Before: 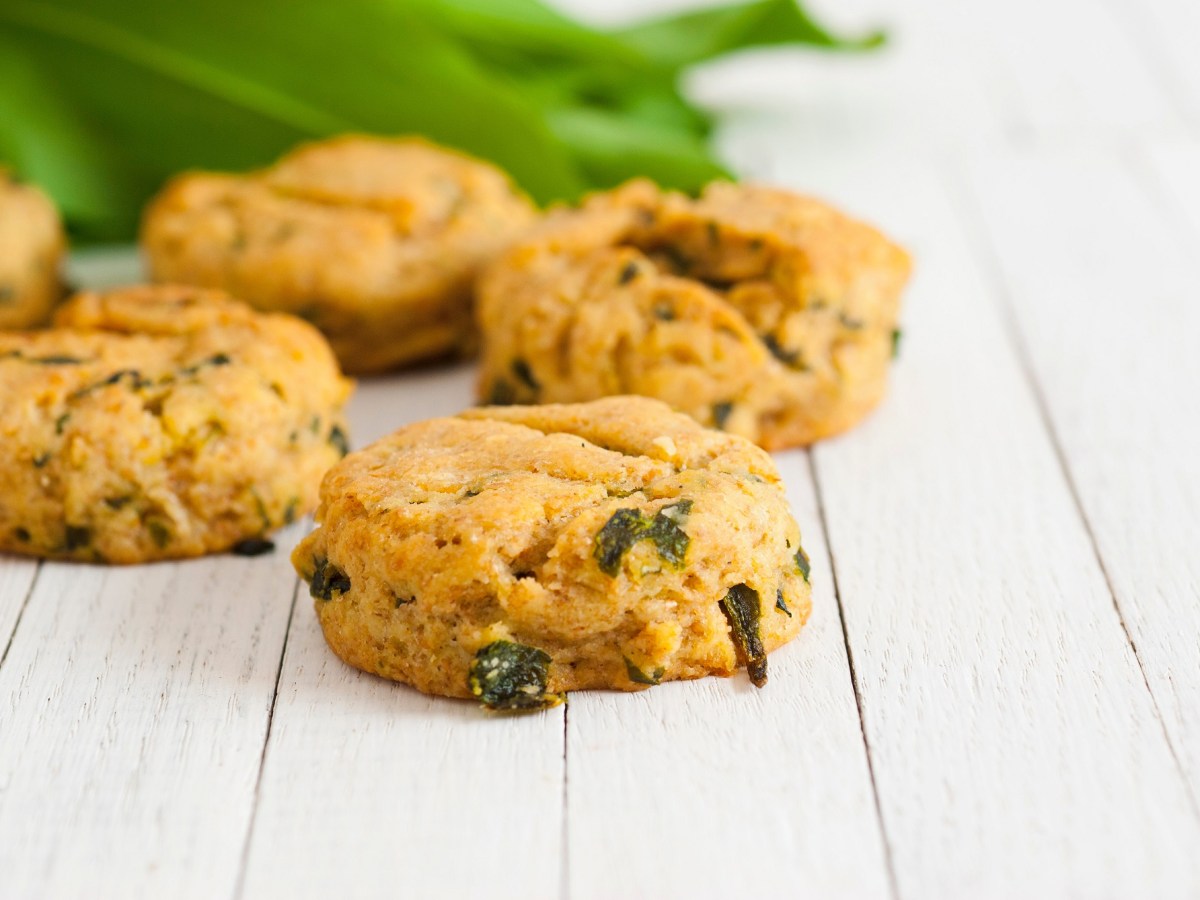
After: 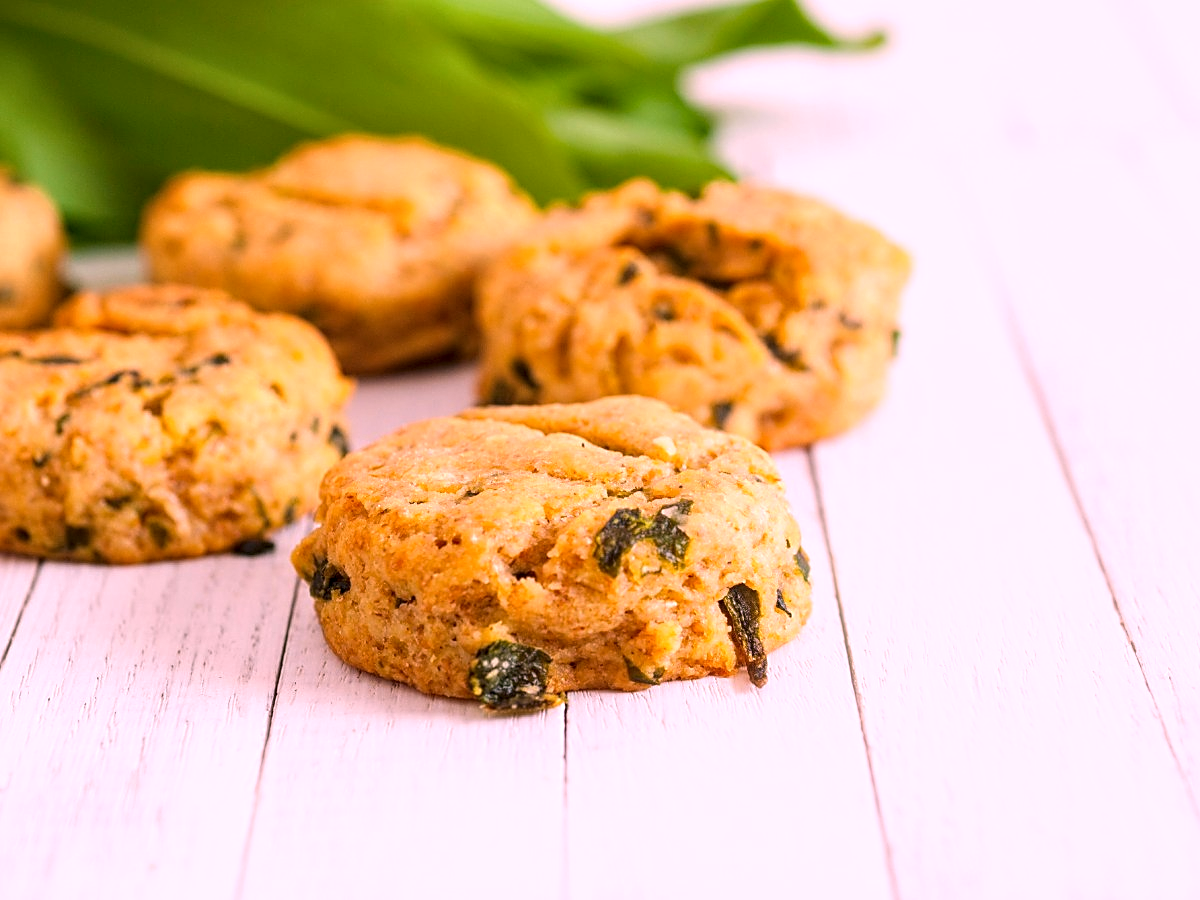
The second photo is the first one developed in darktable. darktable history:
white balance: red 1.188, blue 1.11
sharpen: on, module defaults
bloom: size 3%, threshold 100%, strength 0%
local contrast: detail 130%
